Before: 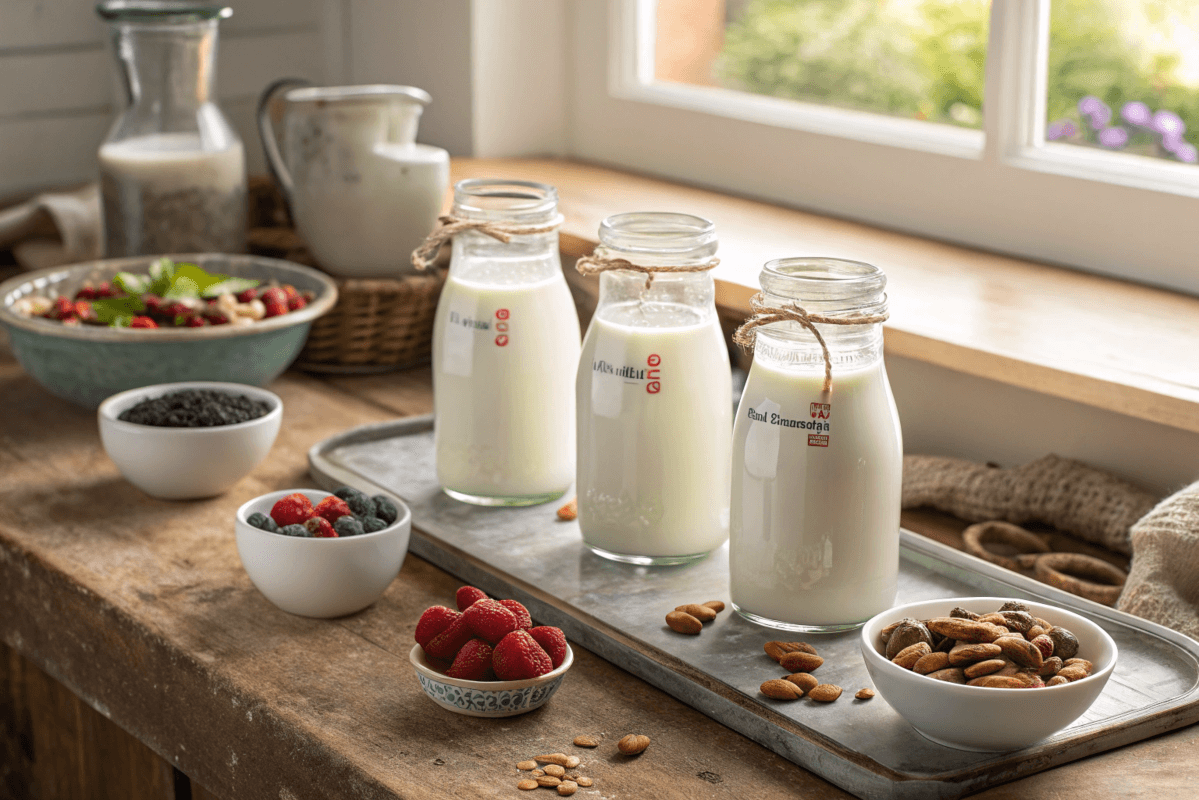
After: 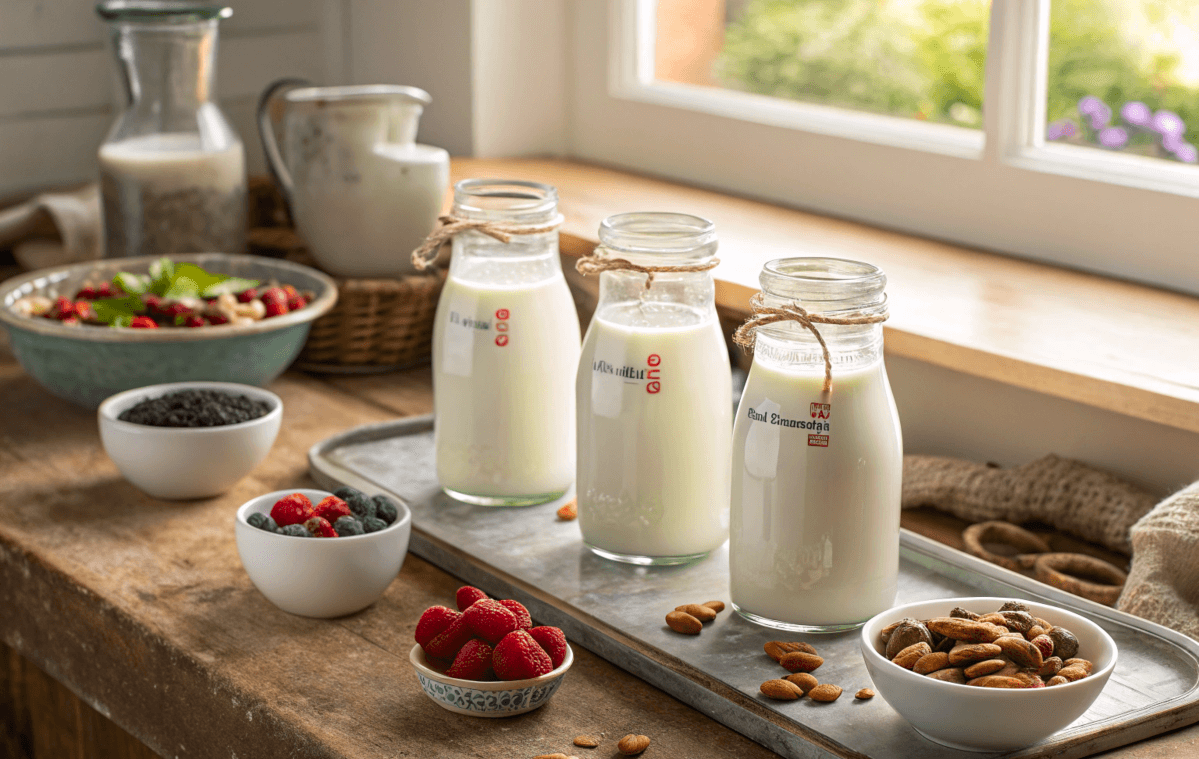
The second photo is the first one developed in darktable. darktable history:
crop and rotate: top 0.001%, bottom 5.023%
contrast brightness saturation: contrast 0.039, saturation 0.16
